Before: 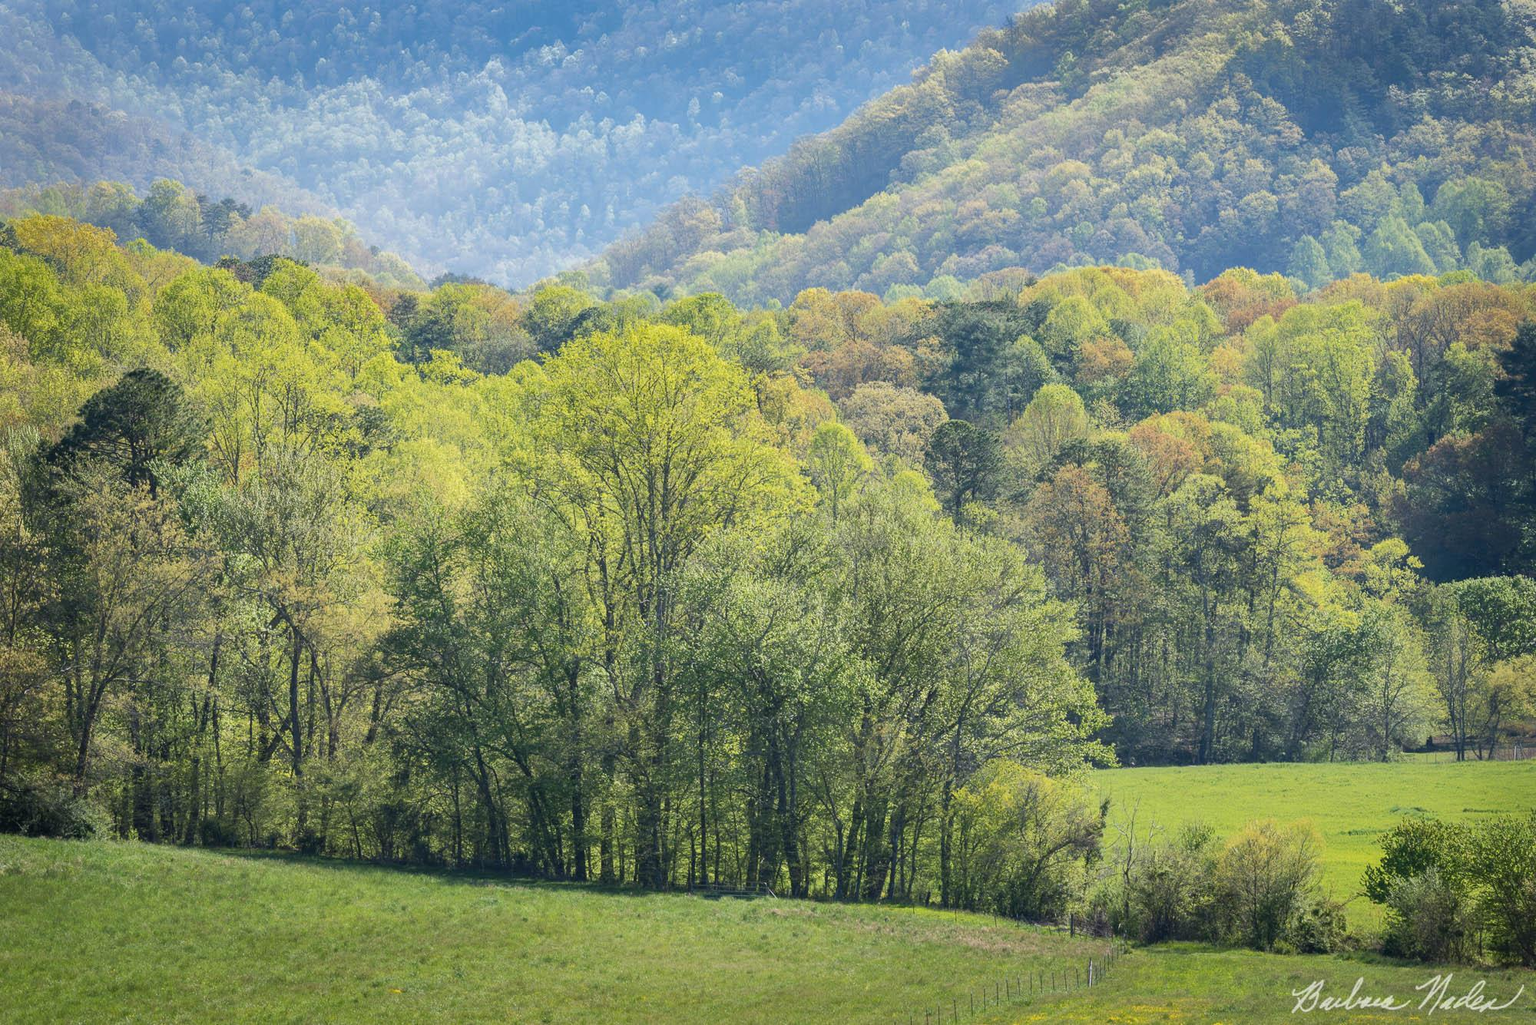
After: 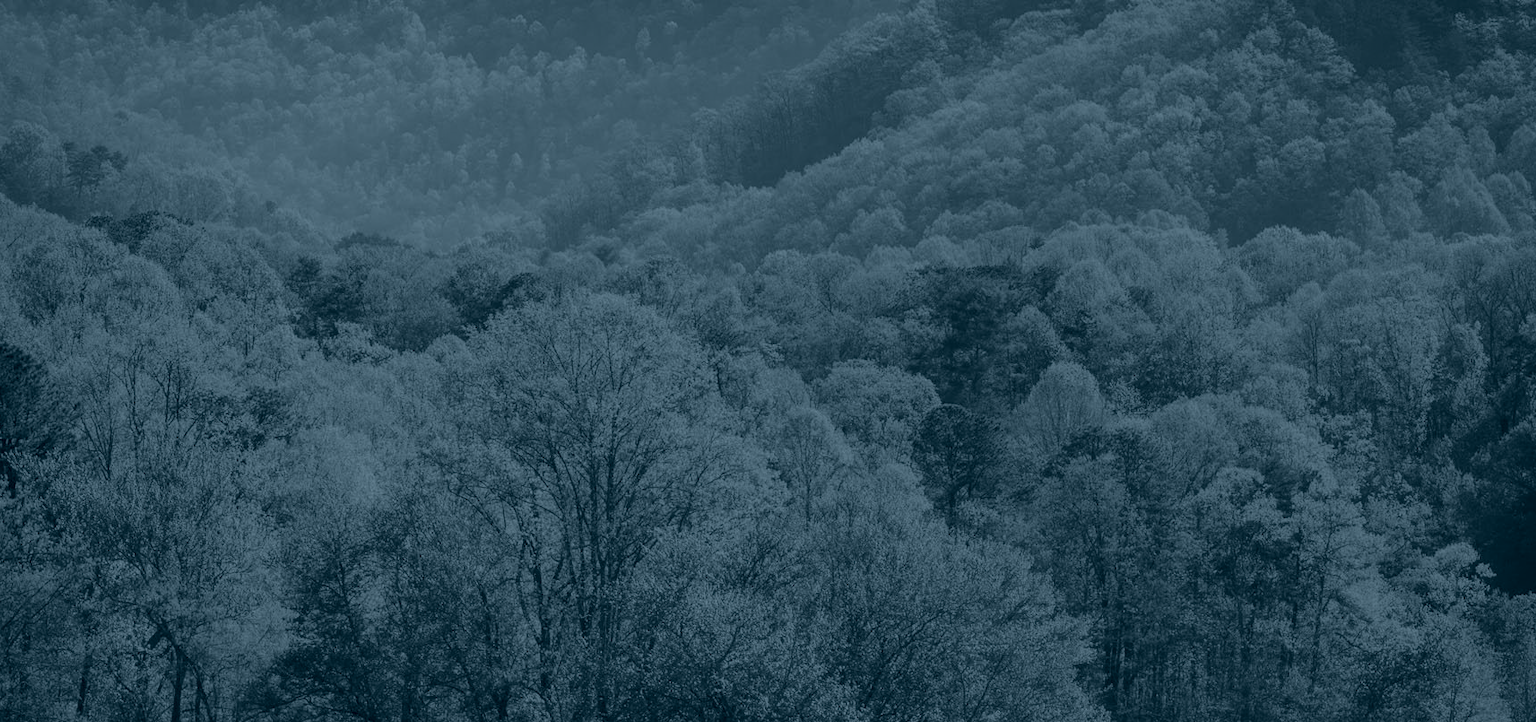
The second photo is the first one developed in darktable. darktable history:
colorize: hue 194.4°, saturation 29%, source mix 61.75%, lightness 3.98%, version 1
split-toning: shadows › hue 290.82°, shadows › saturation 0.34, highlights › saturation 0.38, balance 0, compress 50%
crop and rotate: left 9.345%, top 7.22%, right 4.982%, bottom 32.331%
